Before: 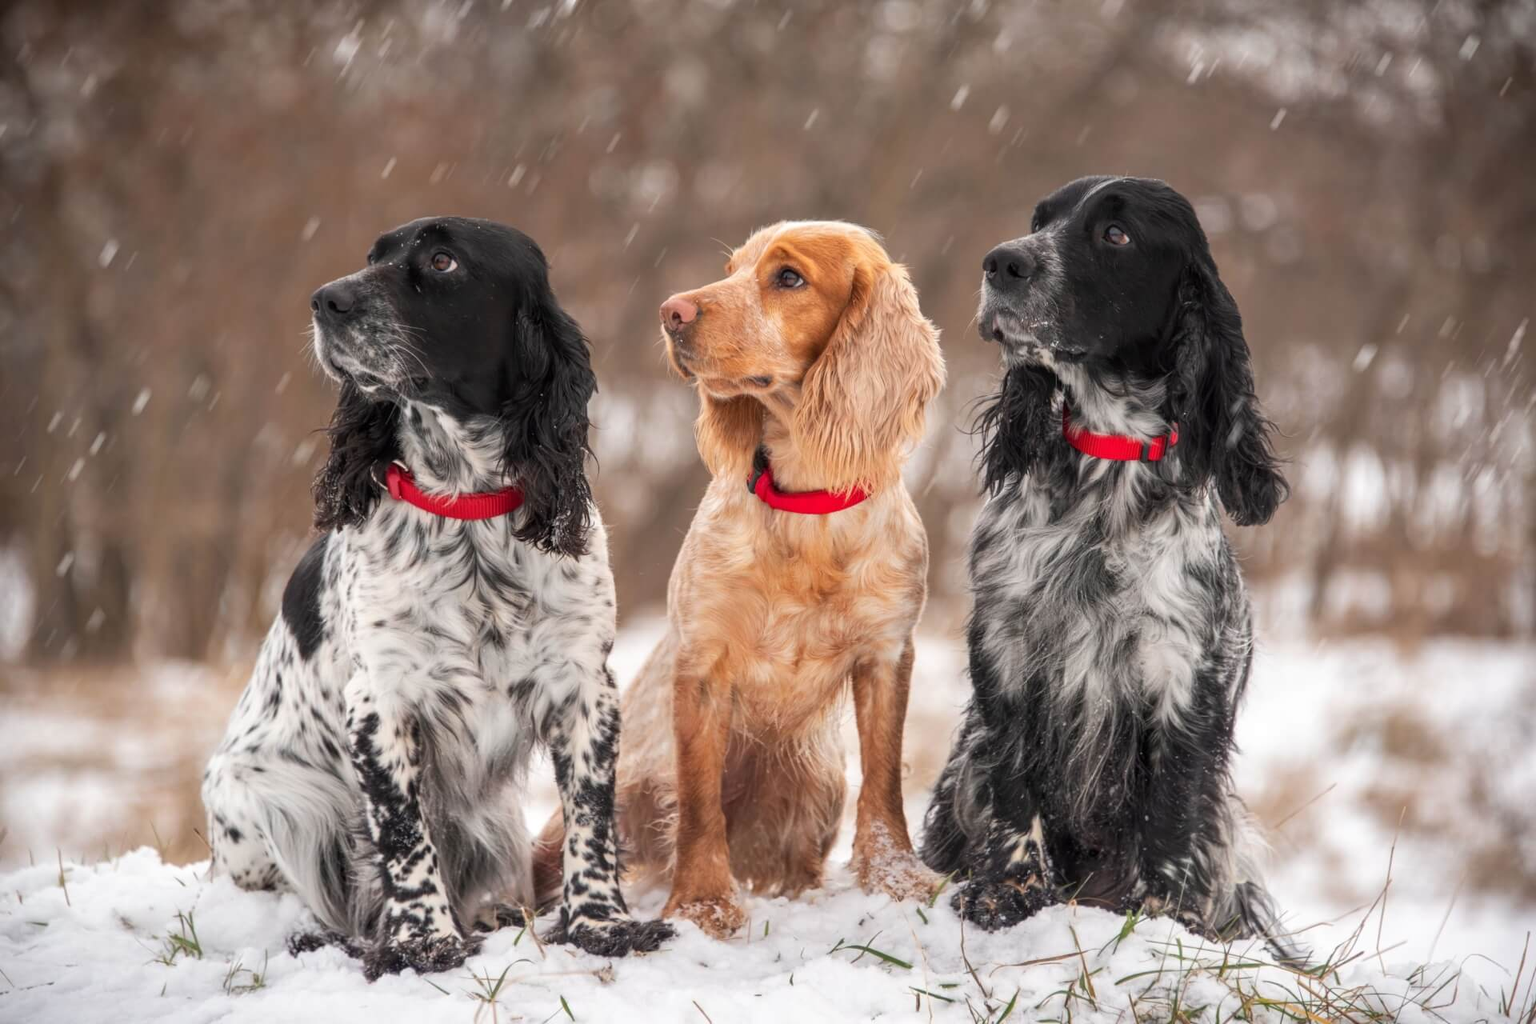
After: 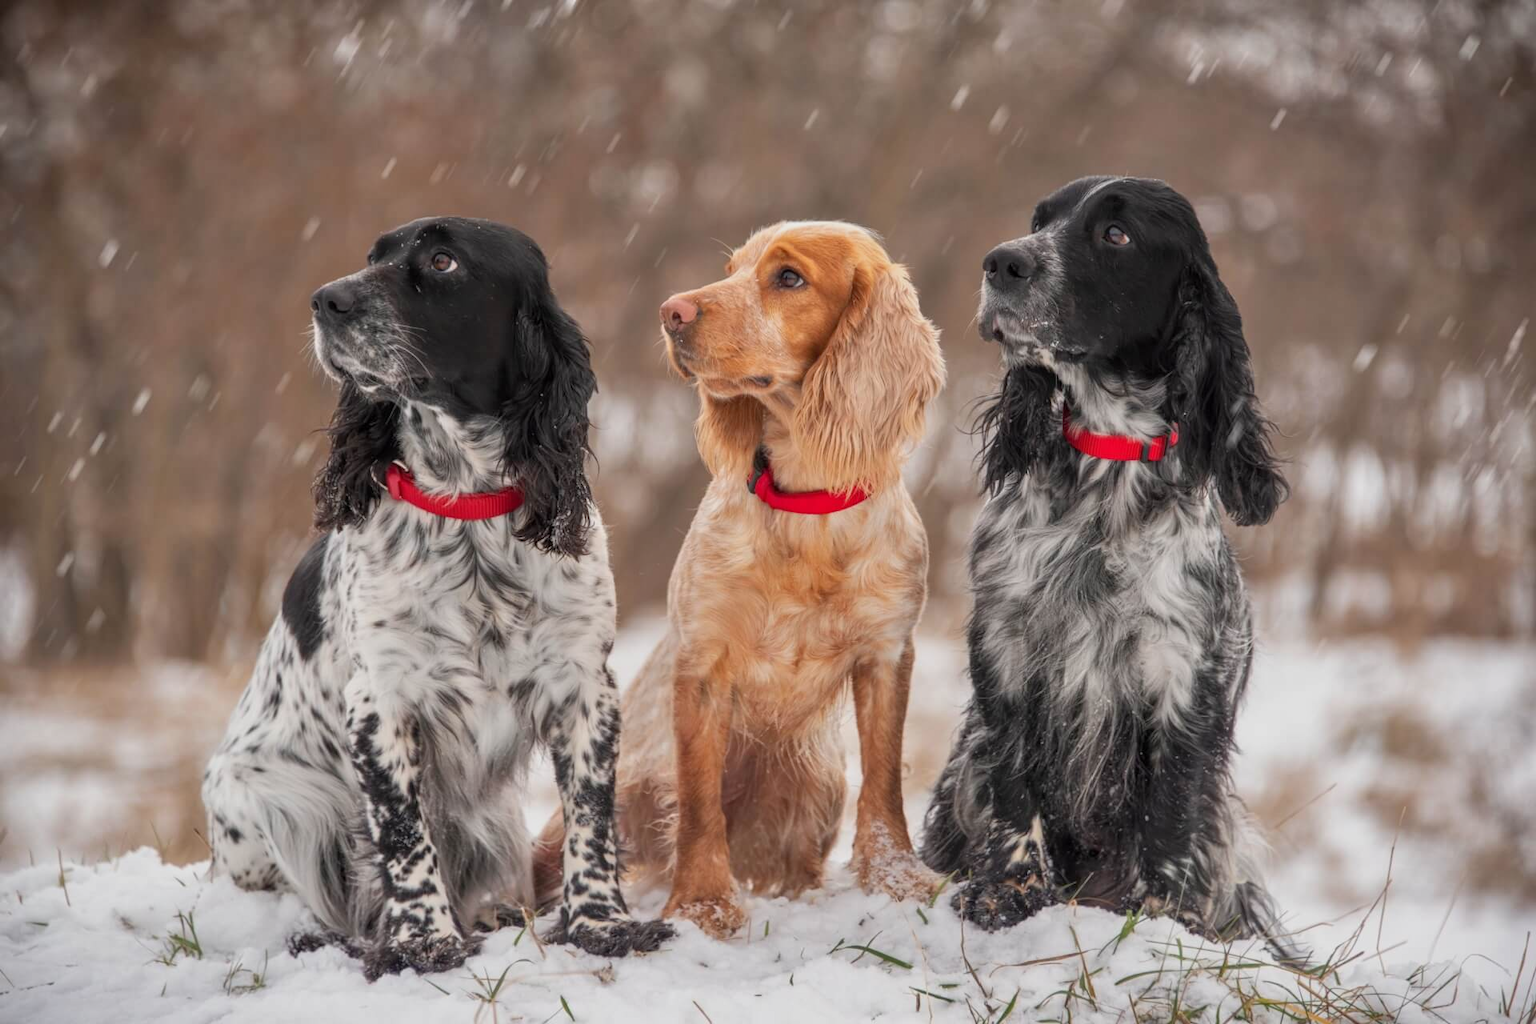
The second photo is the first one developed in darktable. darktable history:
exposure: exposure 0.151 EV, compensate highlight preservation false
tone equalizer: -8 EV -0.002 EV, -7 EV 0.004 EV, -6 EV -0.012 EV, -5 EV 0.014 EV, -4 EV -0.009 EV, -3 EV 0.032 EV, -2 EV -0.082 EV, -1 EV -0.31 EV, +0 EV -0.554 EV
